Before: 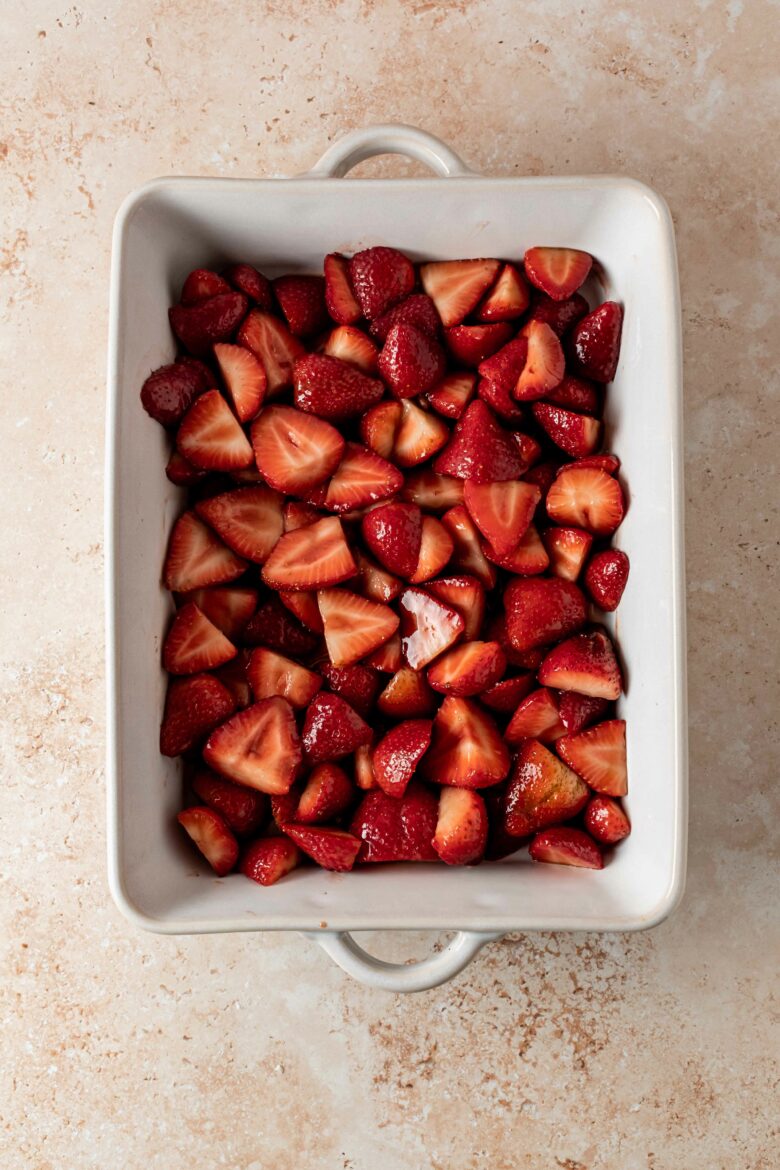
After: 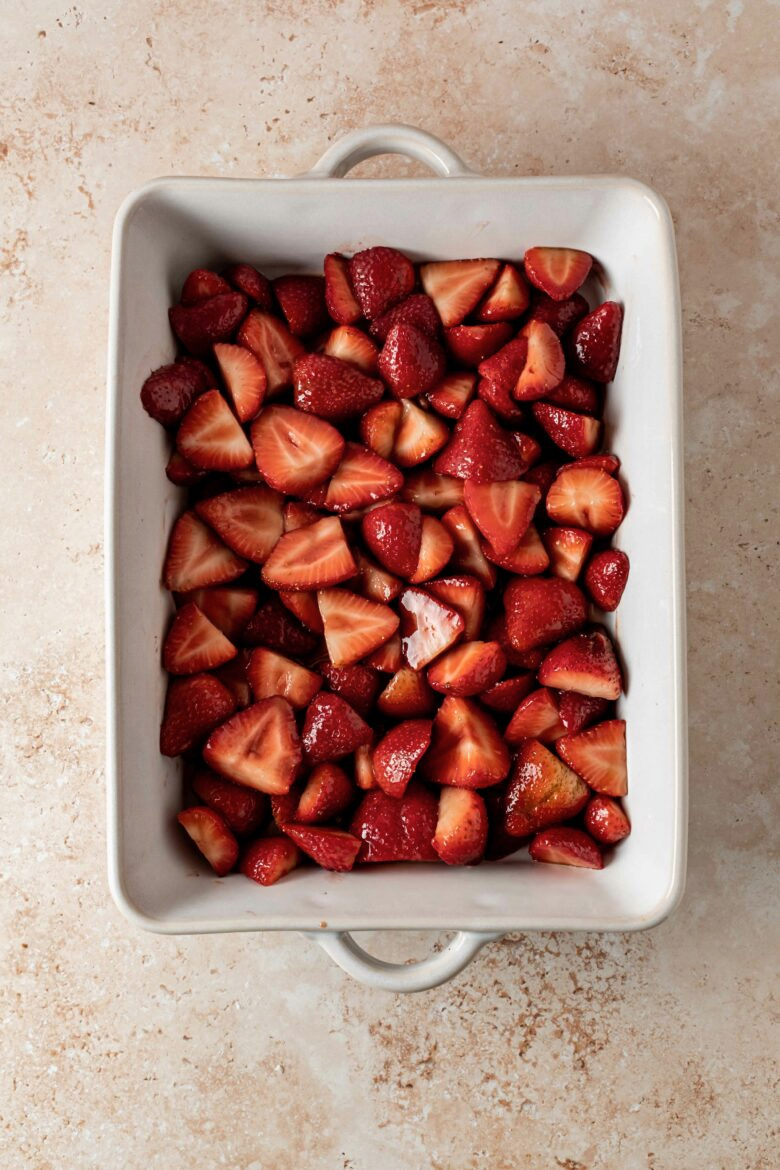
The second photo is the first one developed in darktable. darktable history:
contrast brightness saturation: saturation -0.046
shadows and highlights: shadows 37.06, highlights -27.46, highlights color adjustment 31.84%, soften with gaussian
